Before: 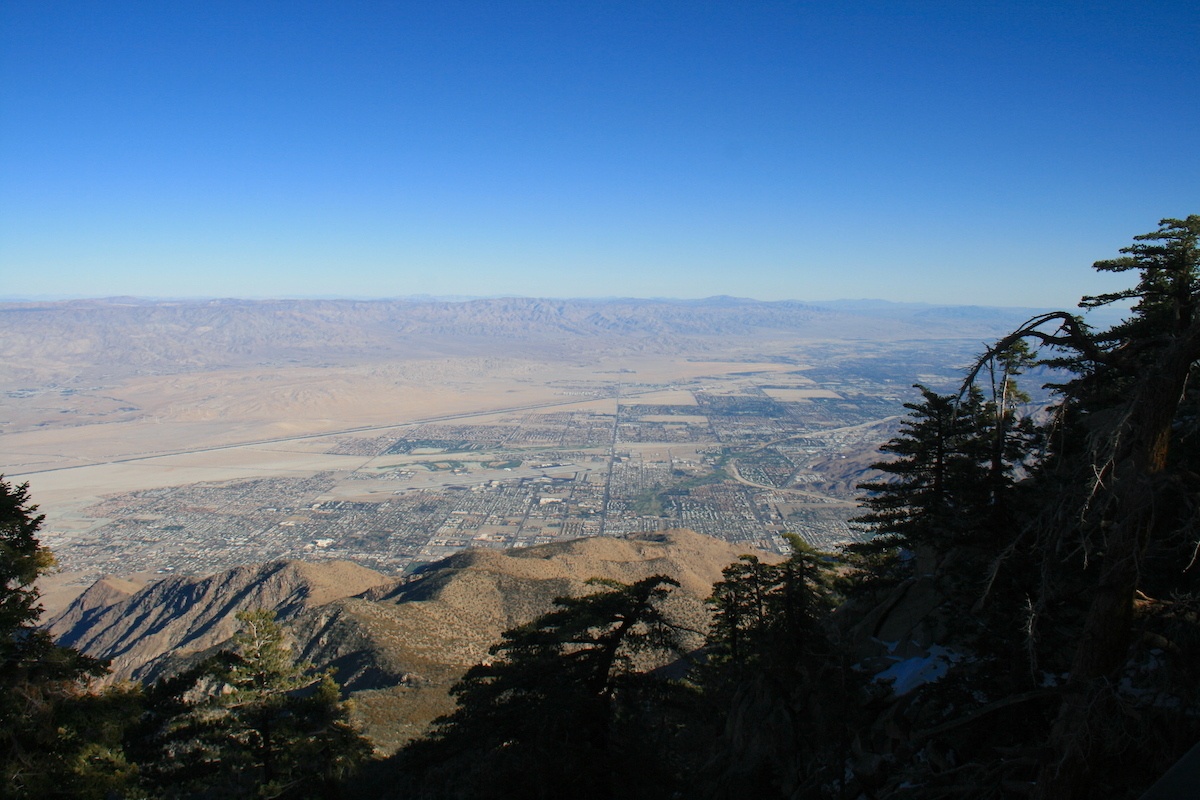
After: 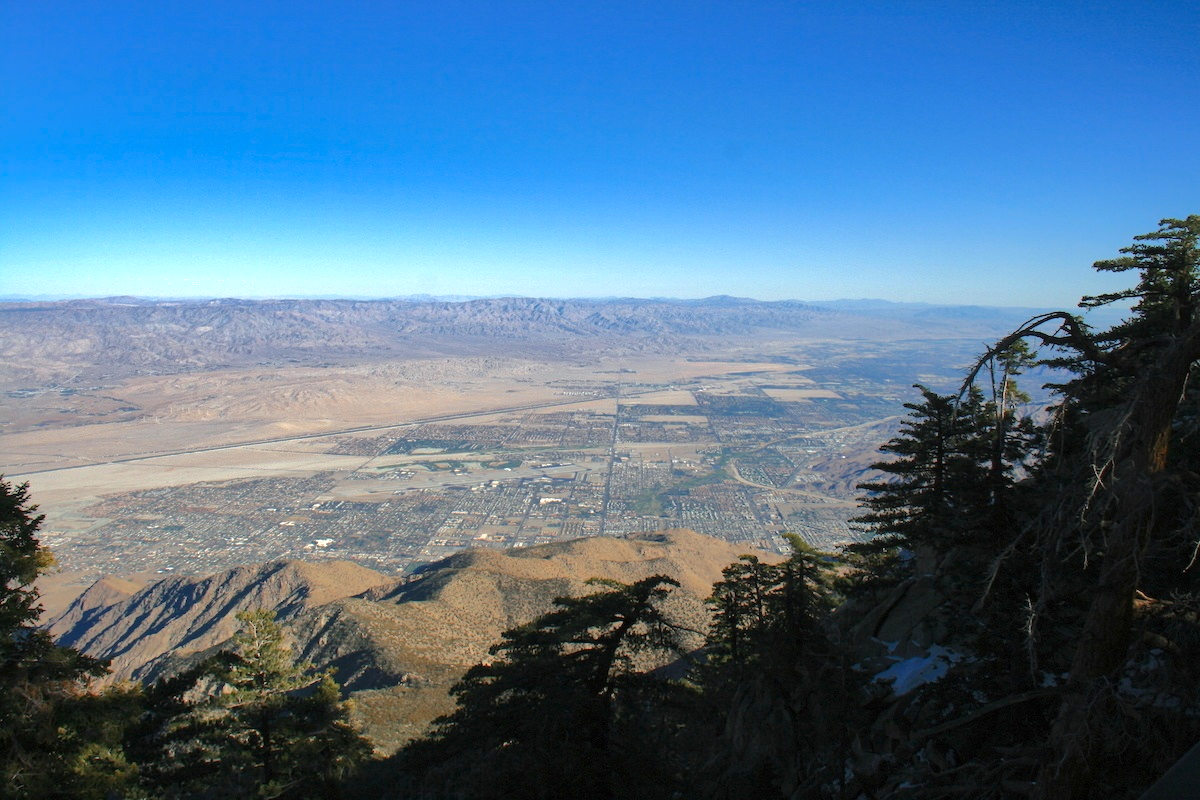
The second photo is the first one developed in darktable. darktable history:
exposure: exposure 0.63 EV, compensate highlight preservation false
shadows and highlights: shadows 25.57, highlights -69.14, shadows color adjustment 97.67%
